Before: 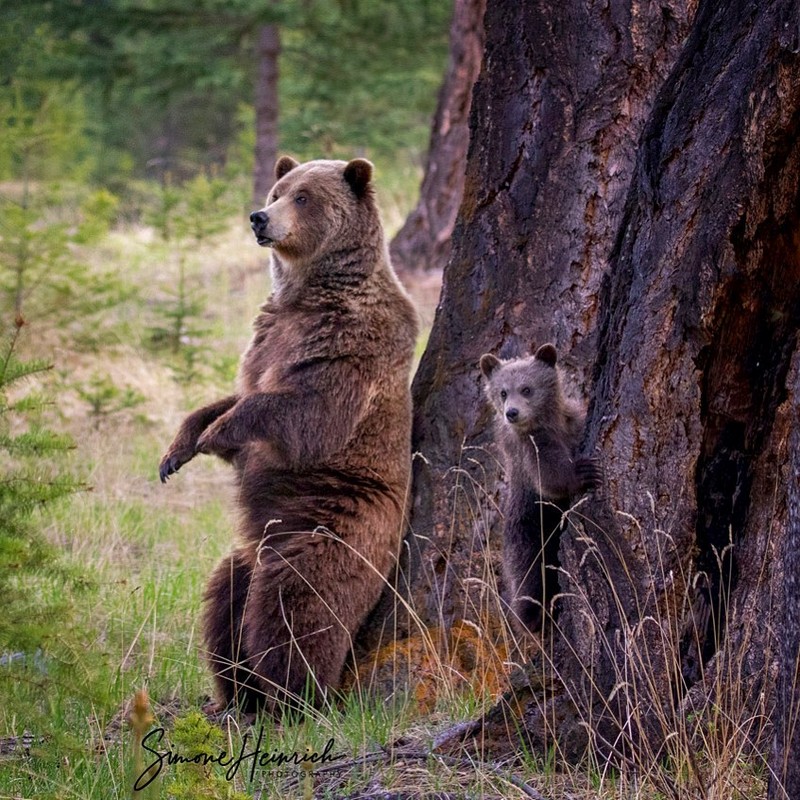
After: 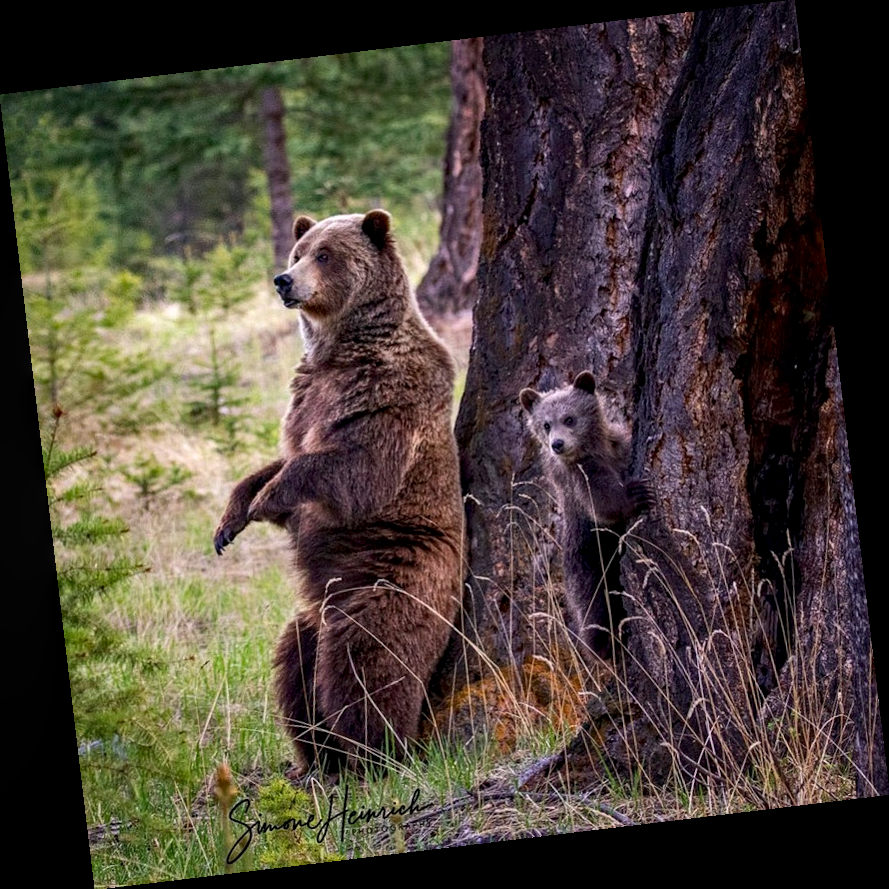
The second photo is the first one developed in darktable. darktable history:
local contrast: on, module defaults
haze removal: compatibility mode true, adaptive false
rotate and perspective: rotation -6.83°, automatic cropping off
contrast brightness saturation: contrast 0.14
